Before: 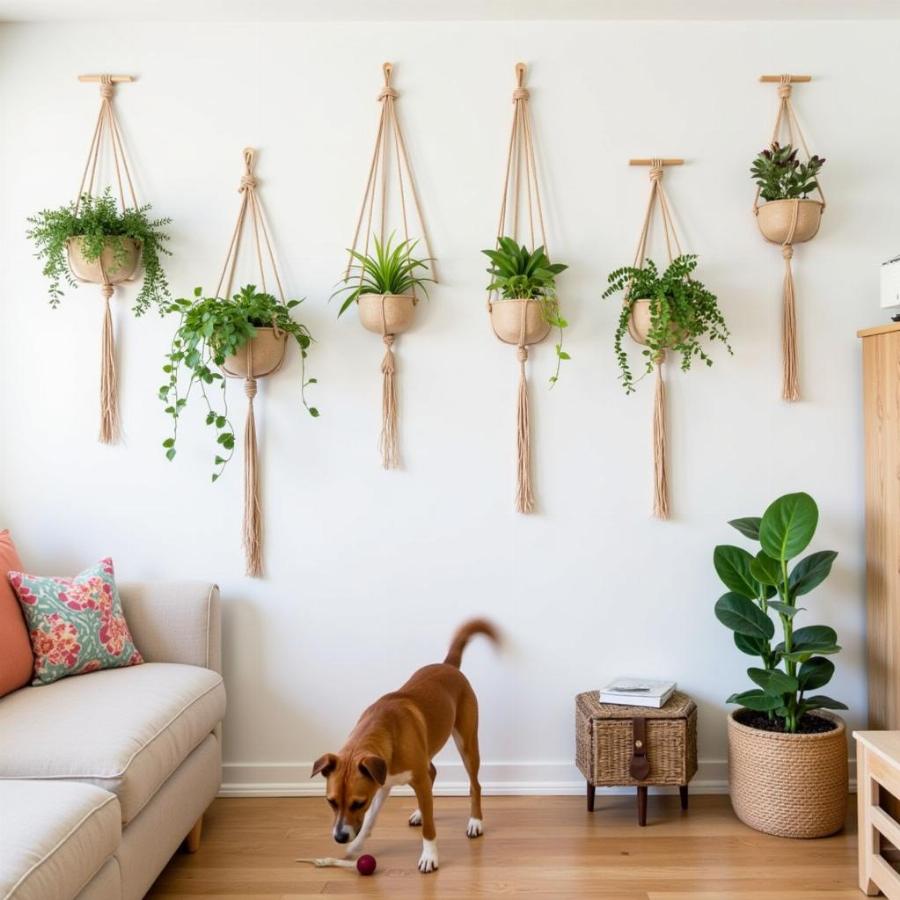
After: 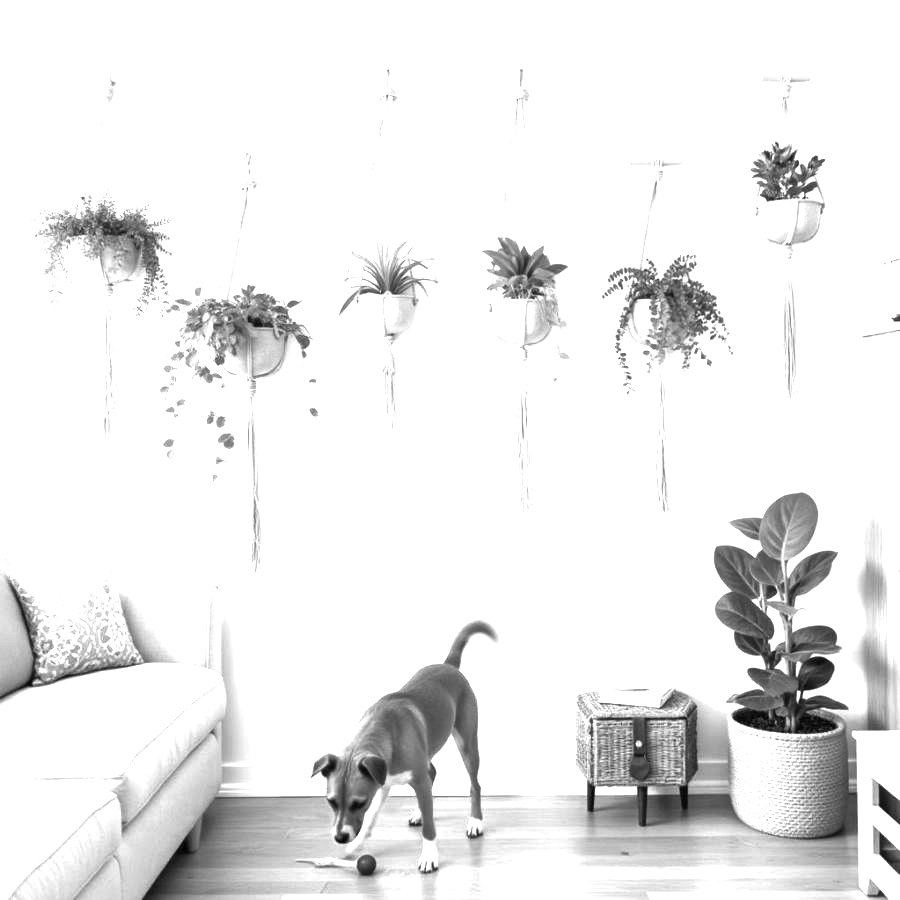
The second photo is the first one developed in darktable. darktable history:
color correction: highlights a* 10.36, highlights b* 14.86, shadows a* -10.27, shadows b* -15
color balance rgb: linear chroma grading › global chroma 14.675%, perceptual saturation grading › global saturation 19.873%, perceptual brilliance grading › global brilliance 11.922%, perceptual brilliance grading › highlights 14.944%, global vibrance 20%
exposure: black level correction 0, exposure 0.899 EV, compensate exposure bias true, compensate highlight preservation false
color zones: curves: ch0 [(0, 0.613) (0.01, 0.613) (0.245, 0.448) (0.498, 0.529) (0.642, 0.665) (0.879, 0.777) (0.99, 0.613)]; ch1 [(0, 0) (0.143, 0) (0.286, 0) (0.429, 0) (0.571, 0) (0.714, 0) (0.857, 0)]
